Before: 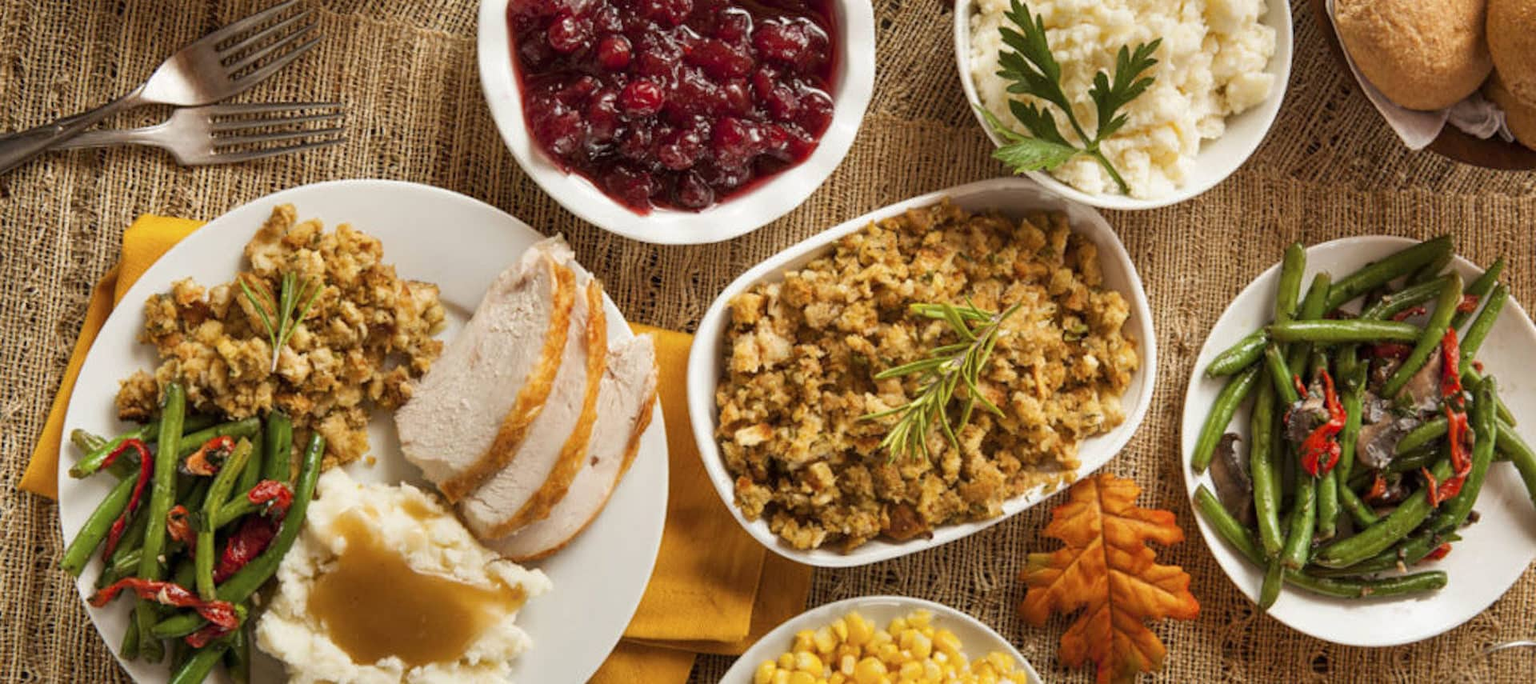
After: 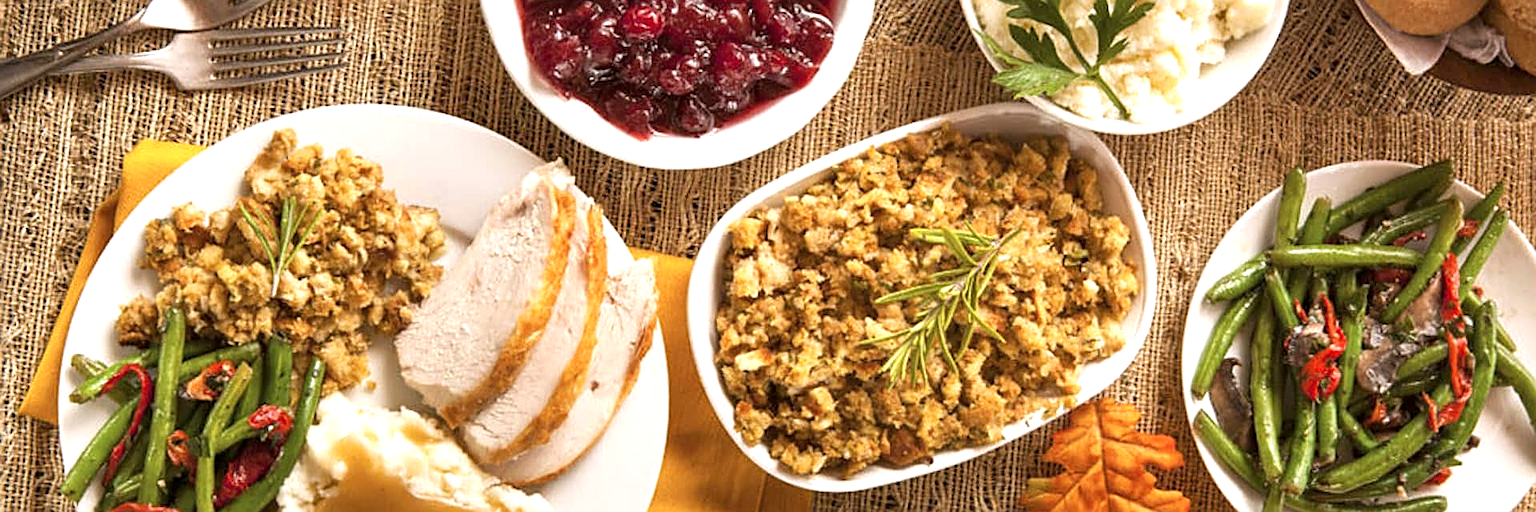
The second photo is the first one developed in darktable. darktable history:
sharpen: amount 0.6
color correction: highlights a* 3.12, highlights b* -1.55, shadows a* -0.101, shadows b* 2.52, saturation 0.98
exposure: exposure 0.669 EV, compensate highlight preservation false
crop: top 11.038%, bottom 13.962%
